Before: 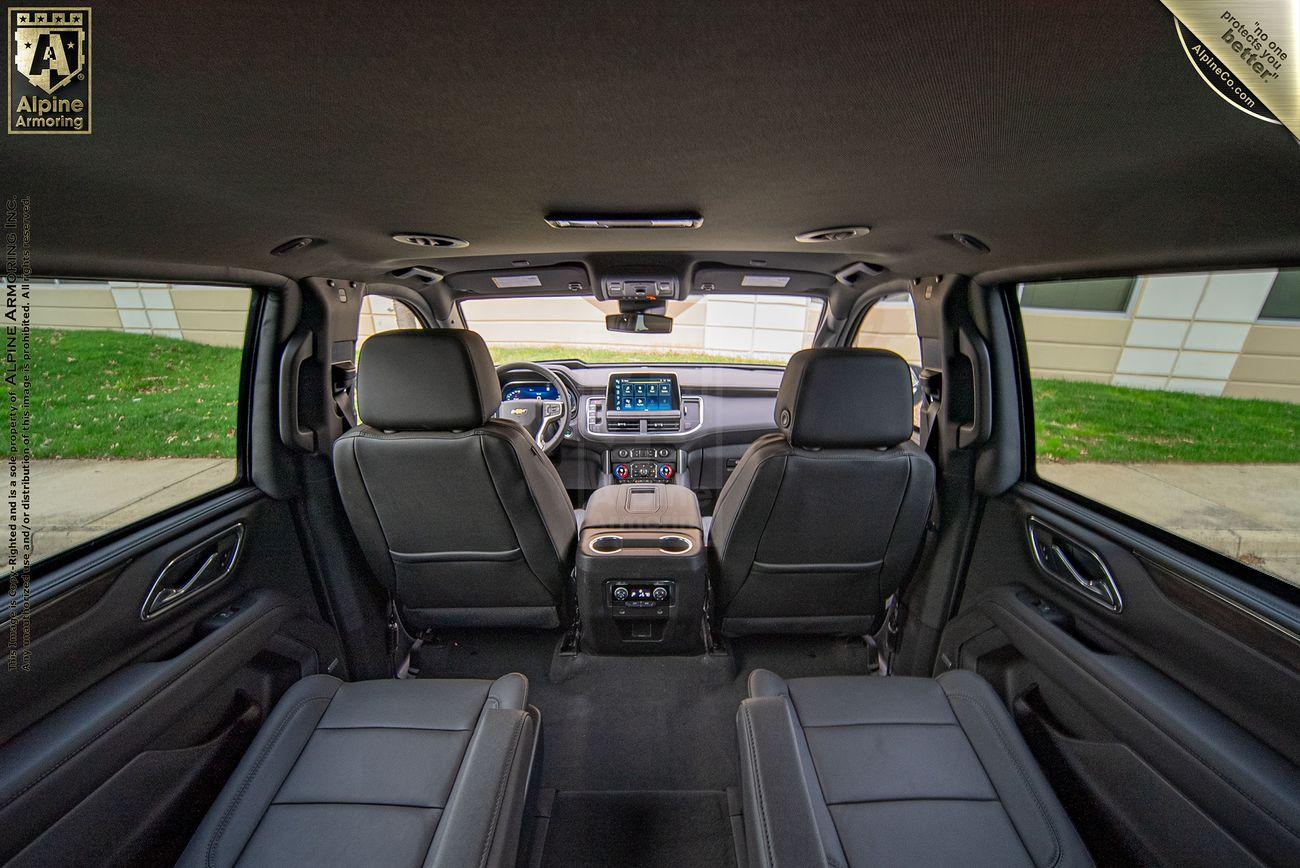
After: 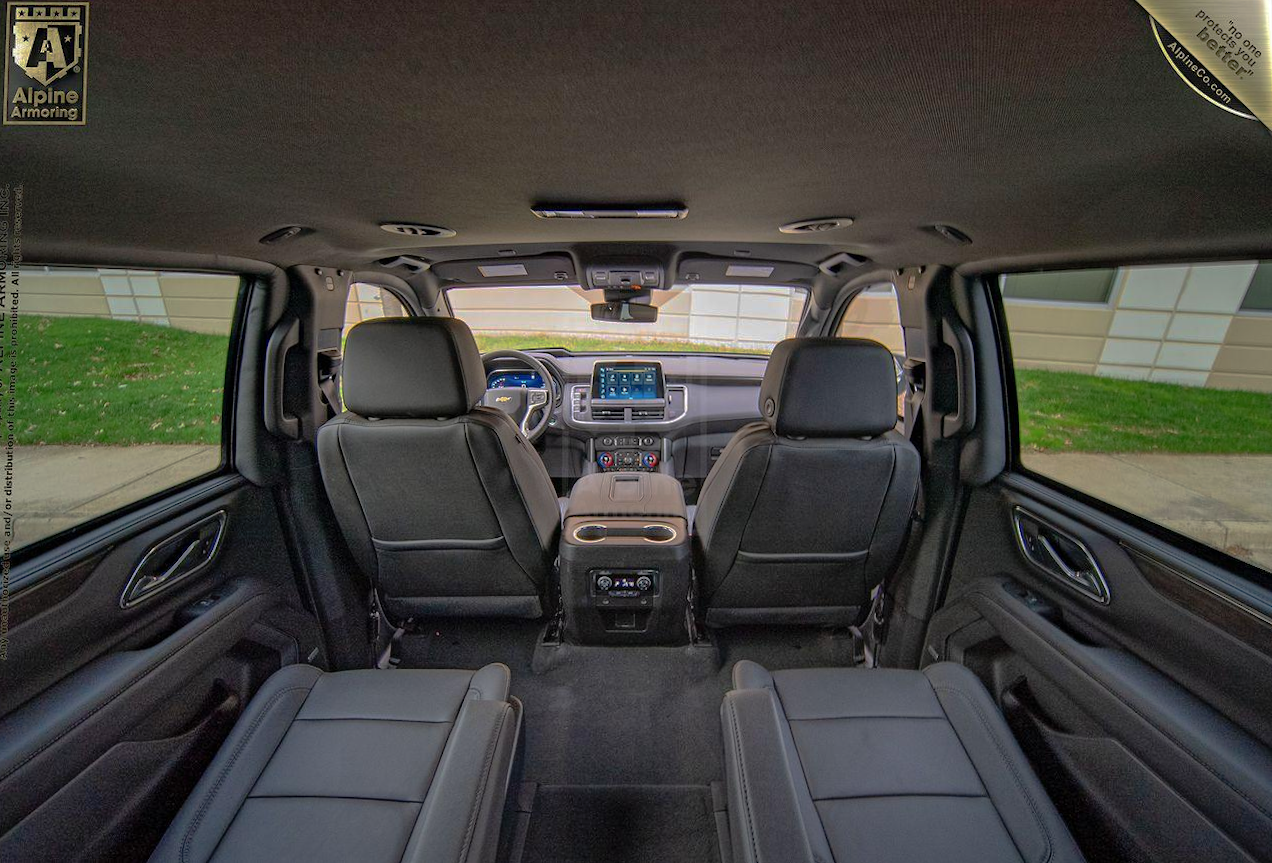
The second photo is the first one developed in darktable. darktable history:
rotate and perspective: rotation 0.226°, lens shift (vertical) -0.042, crop left 0.023, crop right 0.982, crop top 0.006, crop bottom 0.994
base curve: curves: ch0 [(0, 0) (0.595, 0.418) (1, 1)], preserve colors none
shadows and highlights: on, module defaults
